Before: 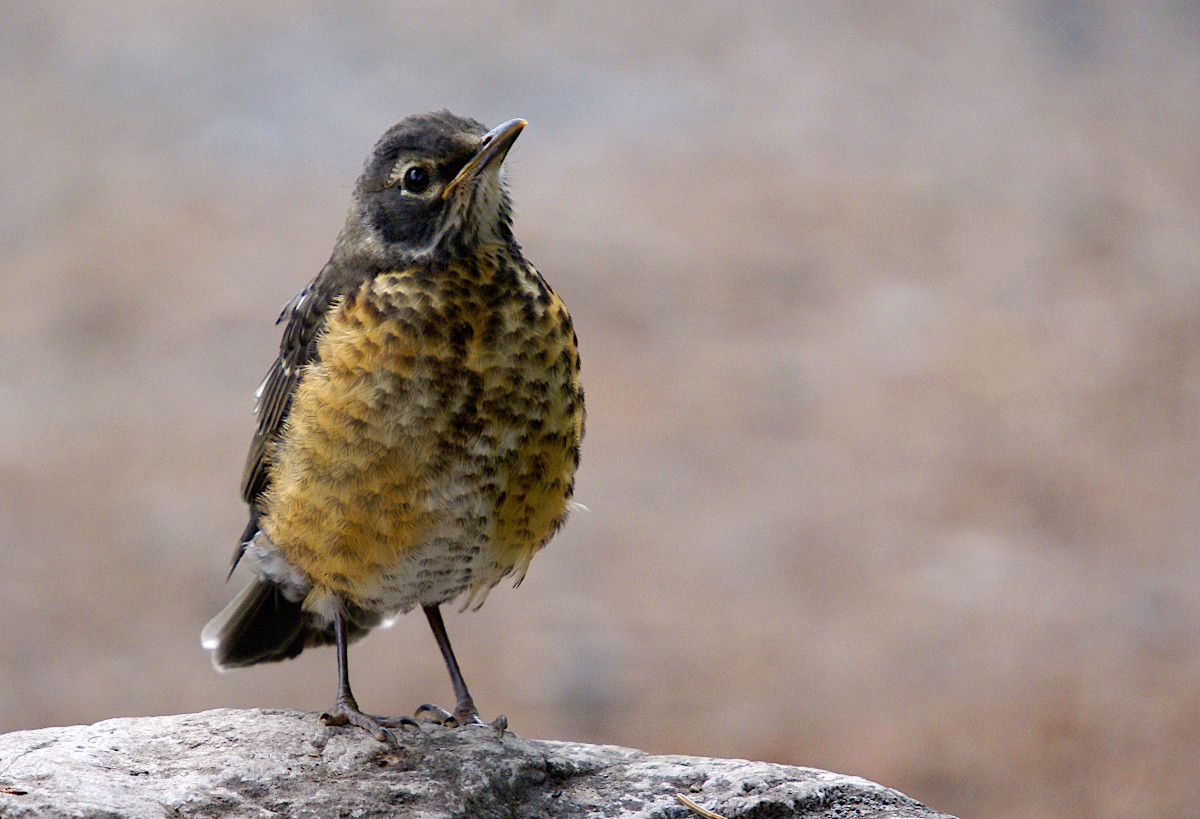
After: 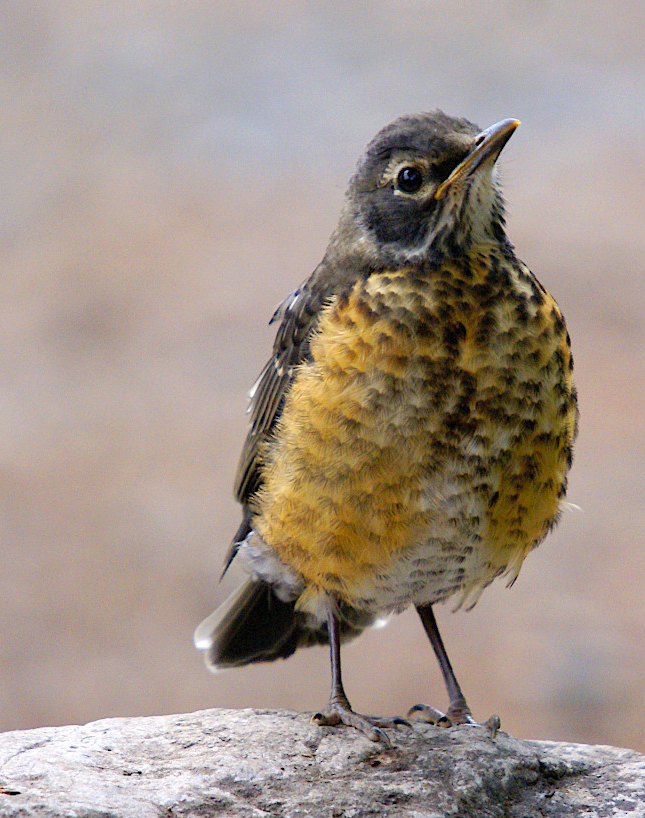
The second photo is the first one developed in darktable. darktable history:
contrast brightness saturation: brightness 0.09, saturation 0.19
crop: left 0.587%, right 45.588%, bottom 0.086%
